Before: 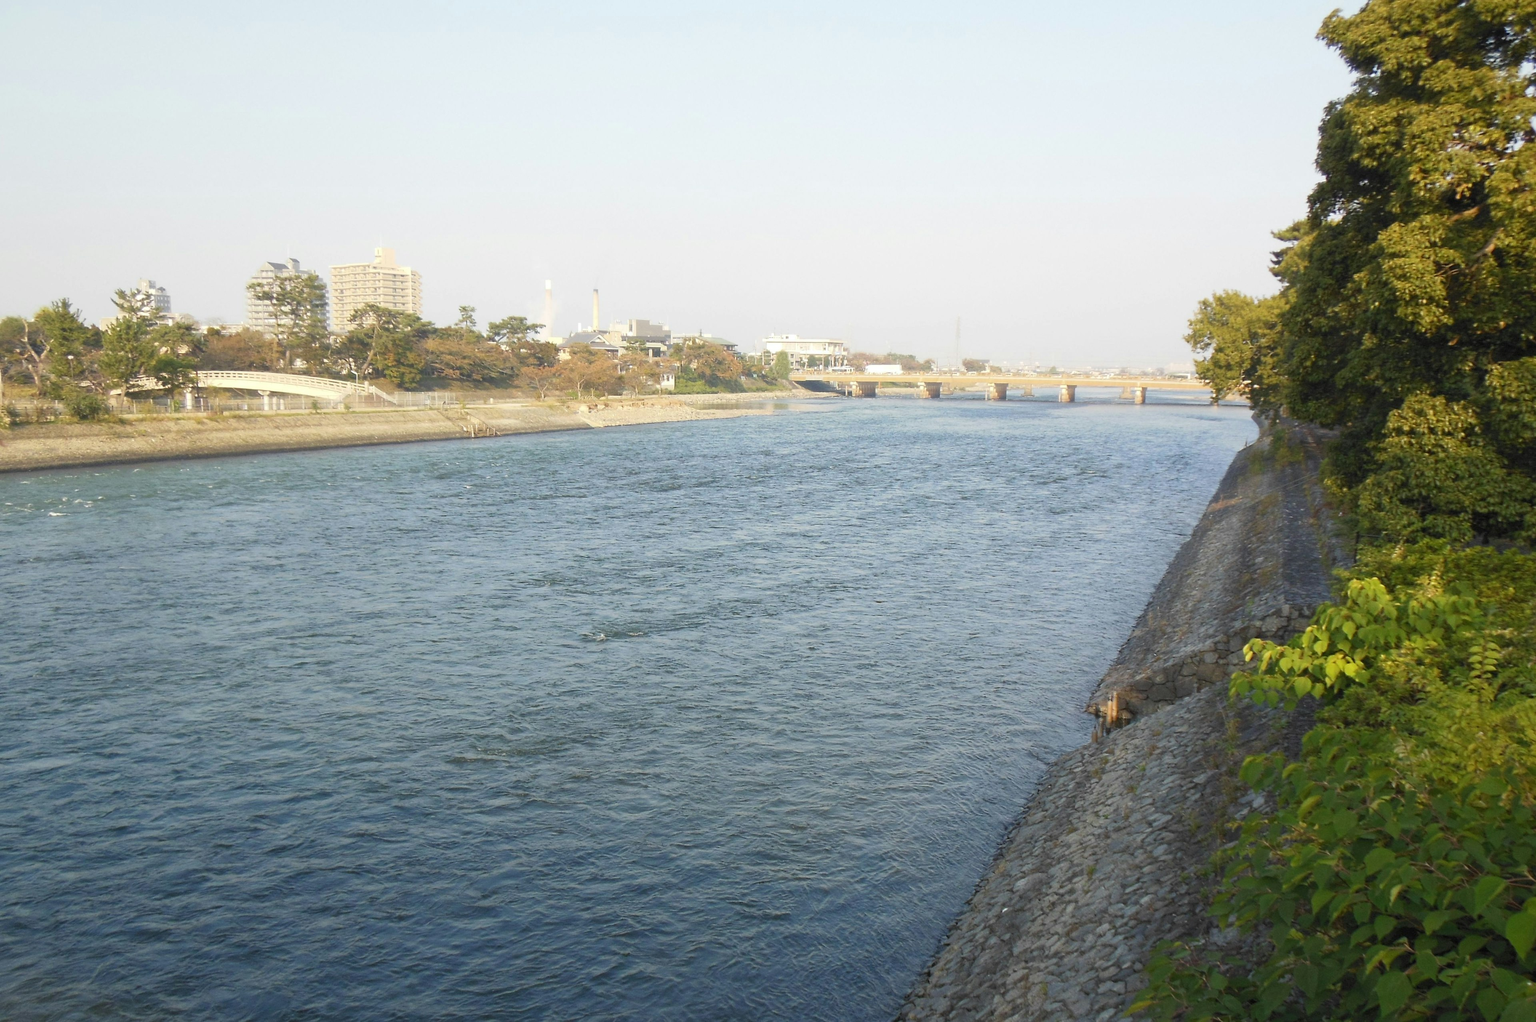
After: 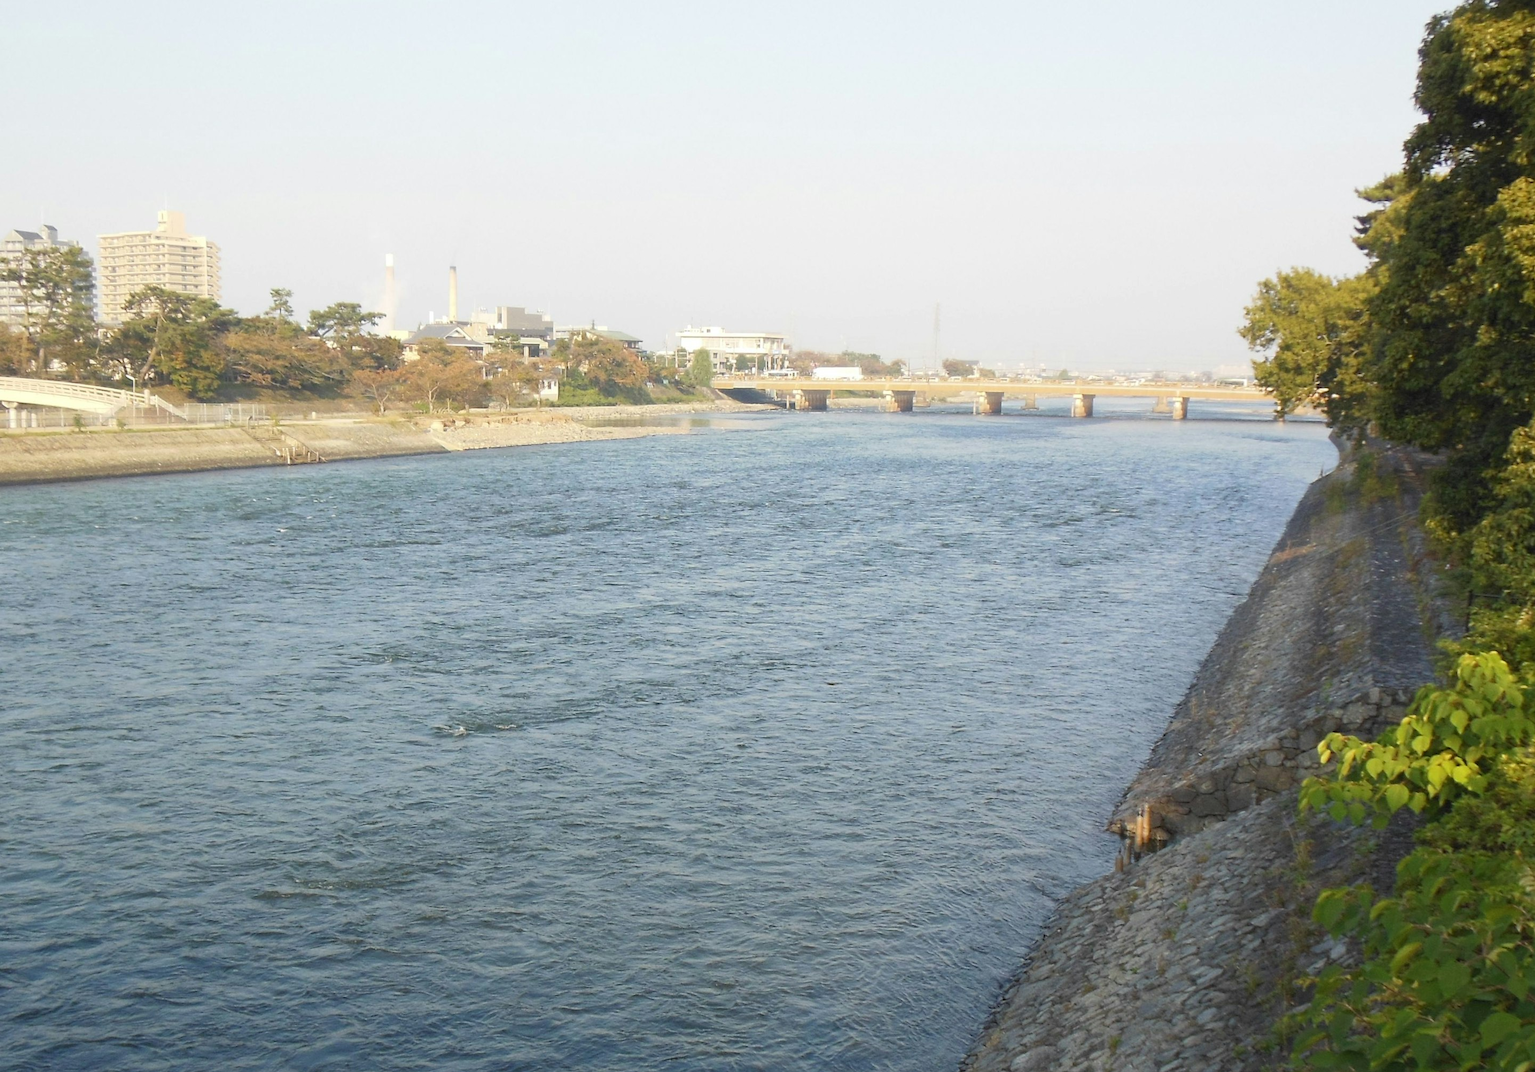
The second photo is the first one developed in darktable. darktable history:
crop: left 16.73%, top 8.81%, right 8.382%, bottom 12.584%
